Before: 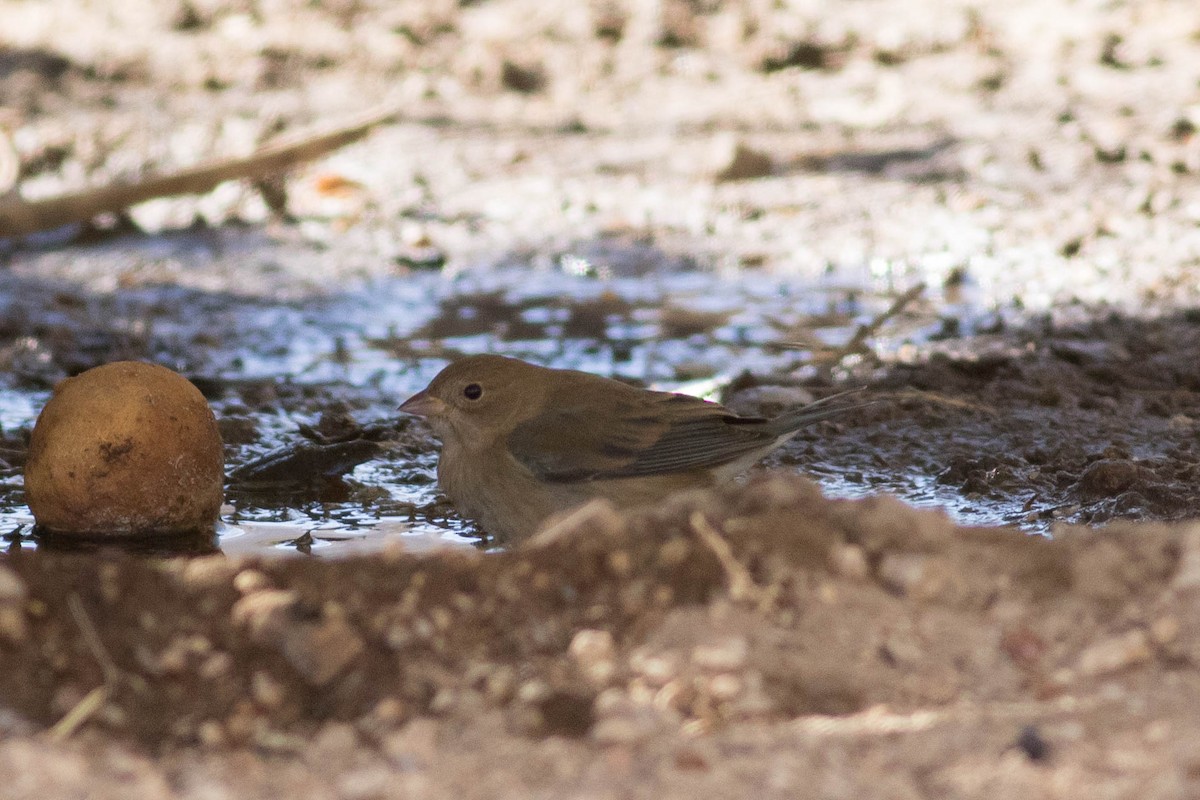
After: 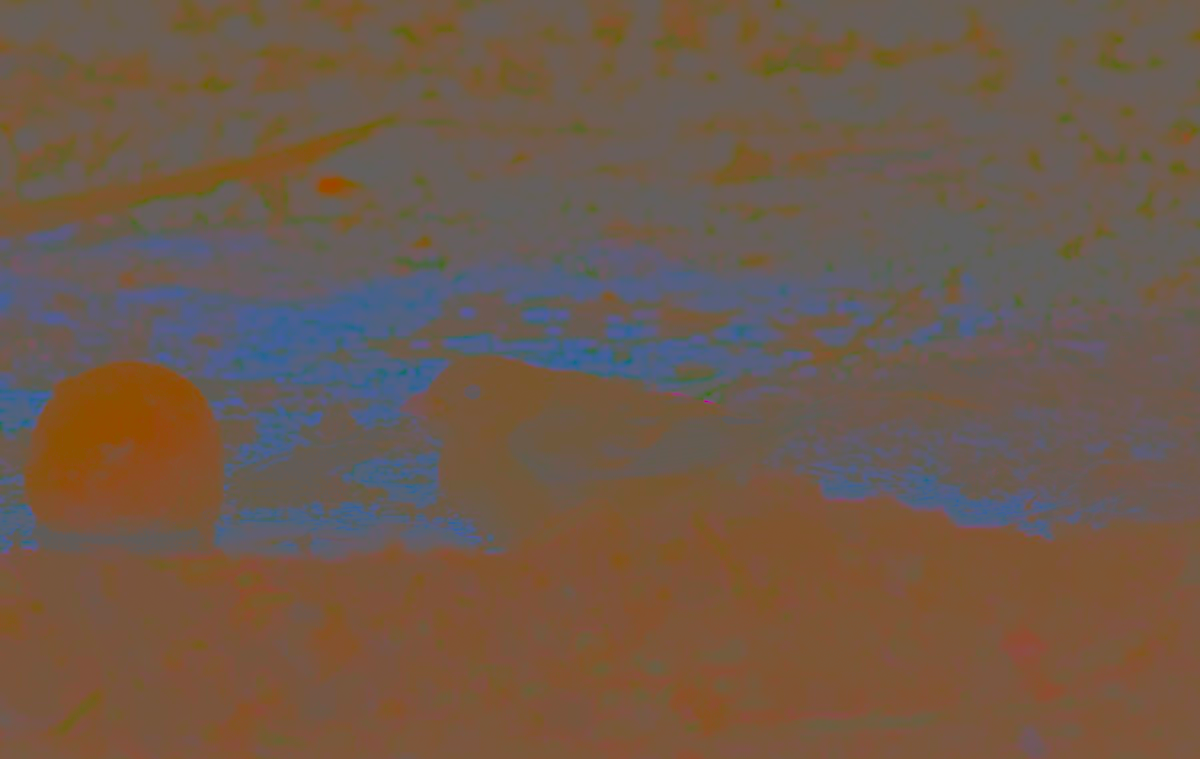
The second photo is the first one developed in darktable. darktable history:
crop and rotate: top 0.013%, bottom 5.078%
contrast brightness saturation: contrast -0.978, brightness -0.156, saturation 0.735
filmic rgb: black relative exposure -7.65 EV, white relative exposure 4.56 EV, threshold 3 EV, hardness 3.61, enable highlight reconstruction true
